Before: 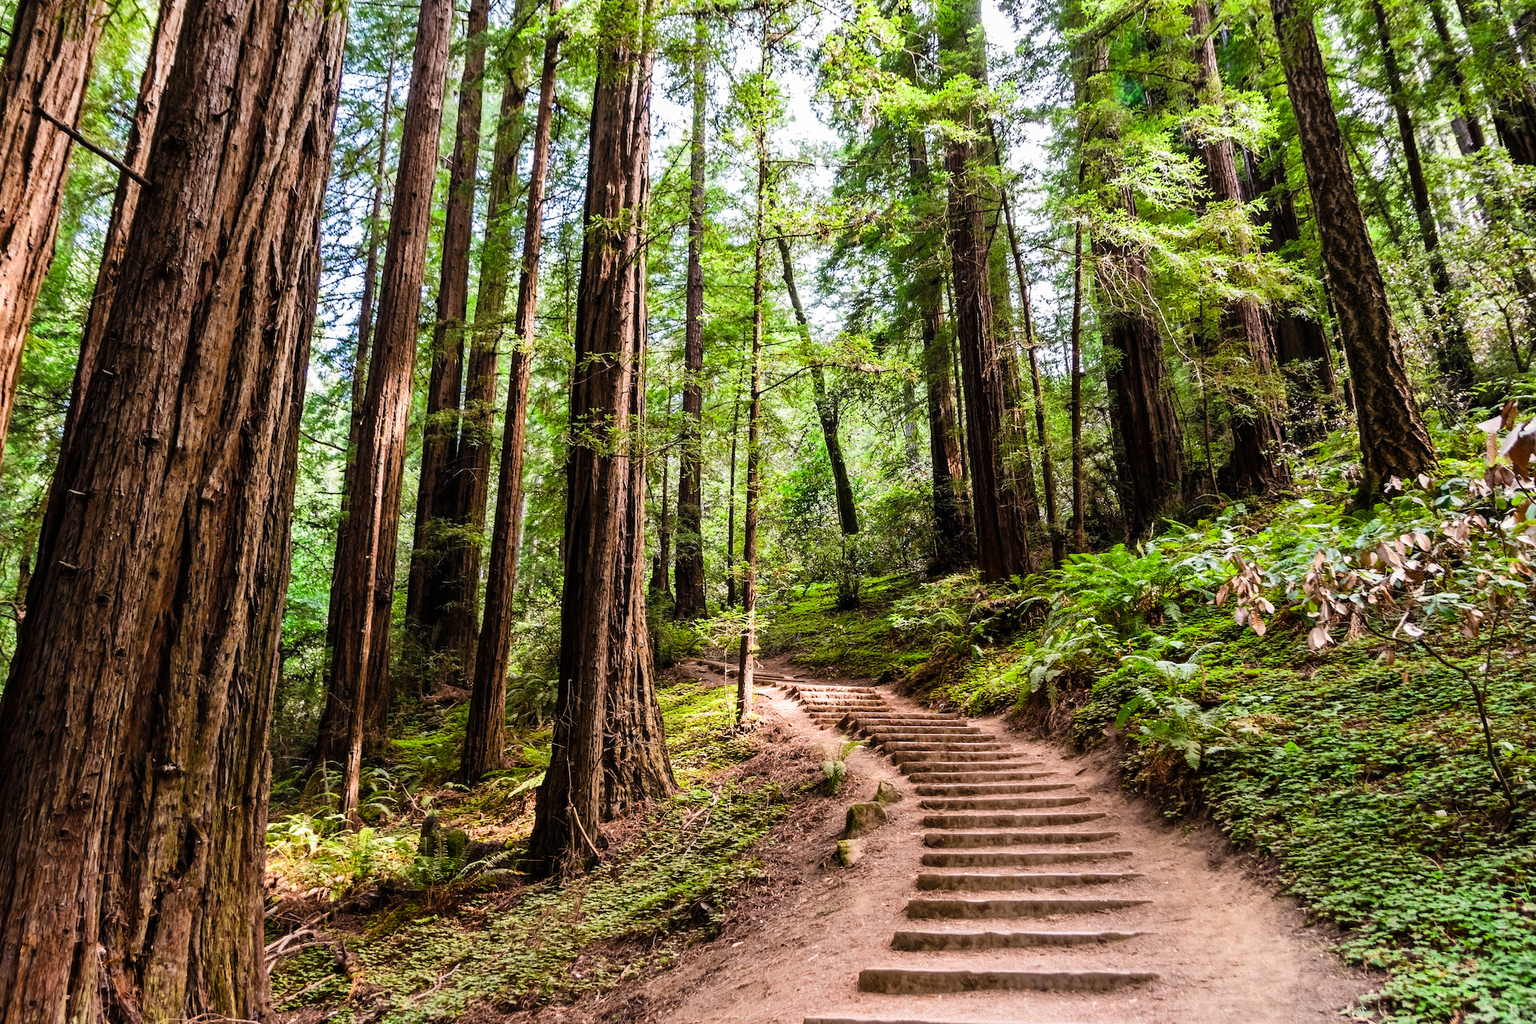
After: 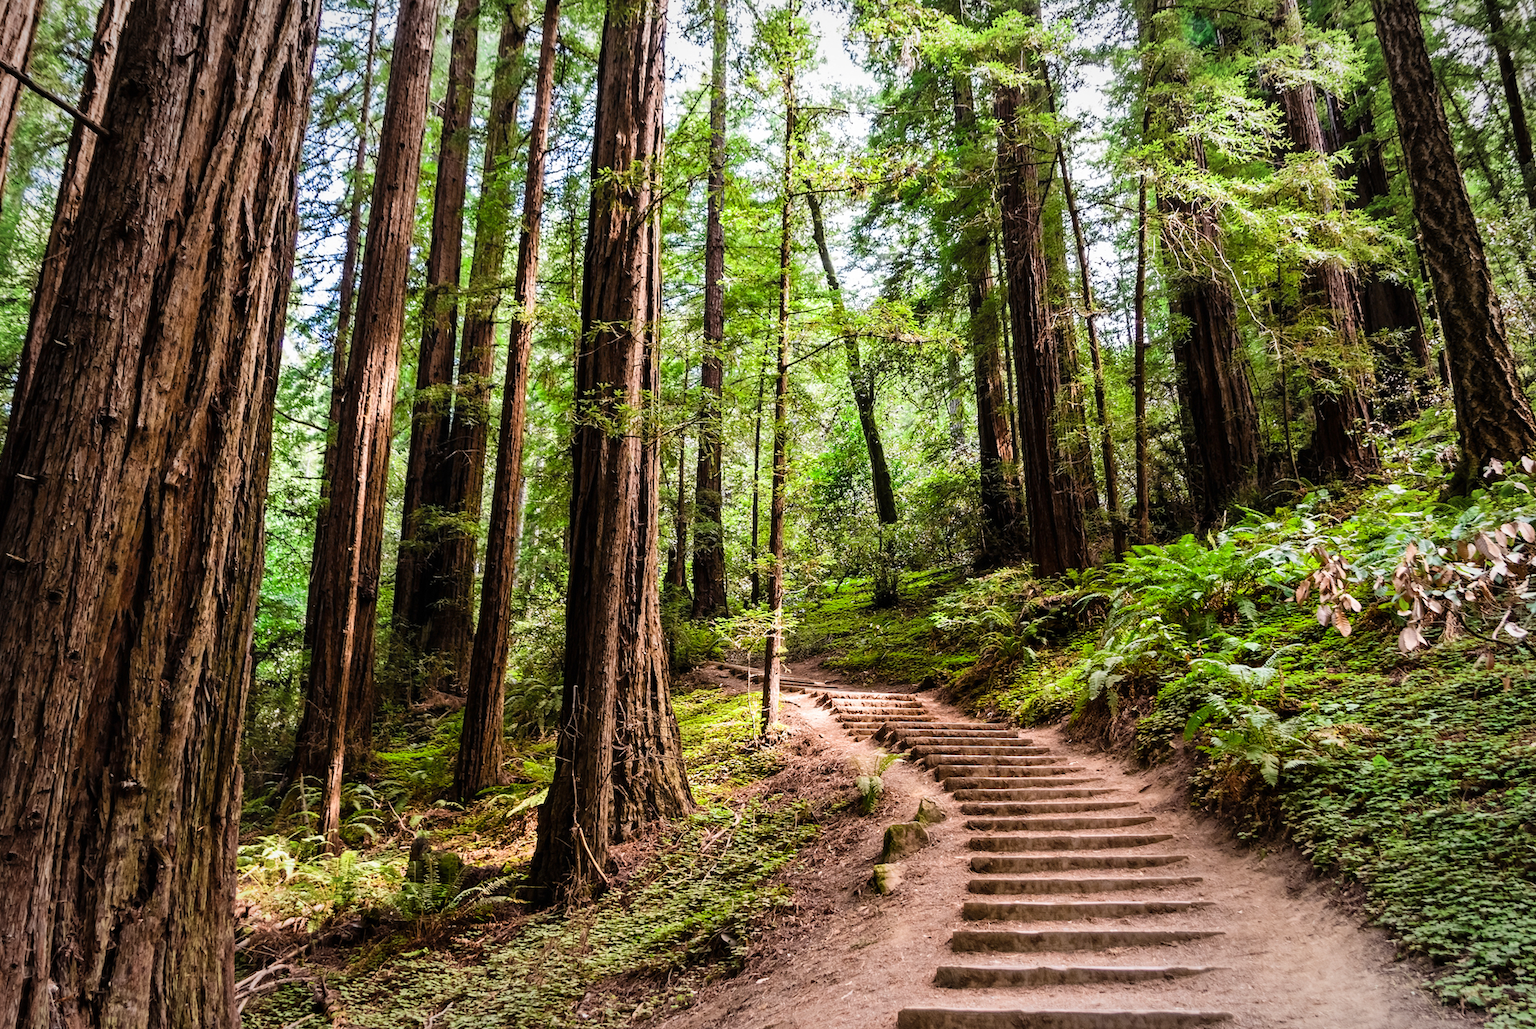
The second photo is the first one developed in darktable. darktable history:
crop: left 3.536%, top 6.367%, right 6.762%, bottom 3.312%
vignetting: fall-off radius 100.78%, width/height ratio 1.344
